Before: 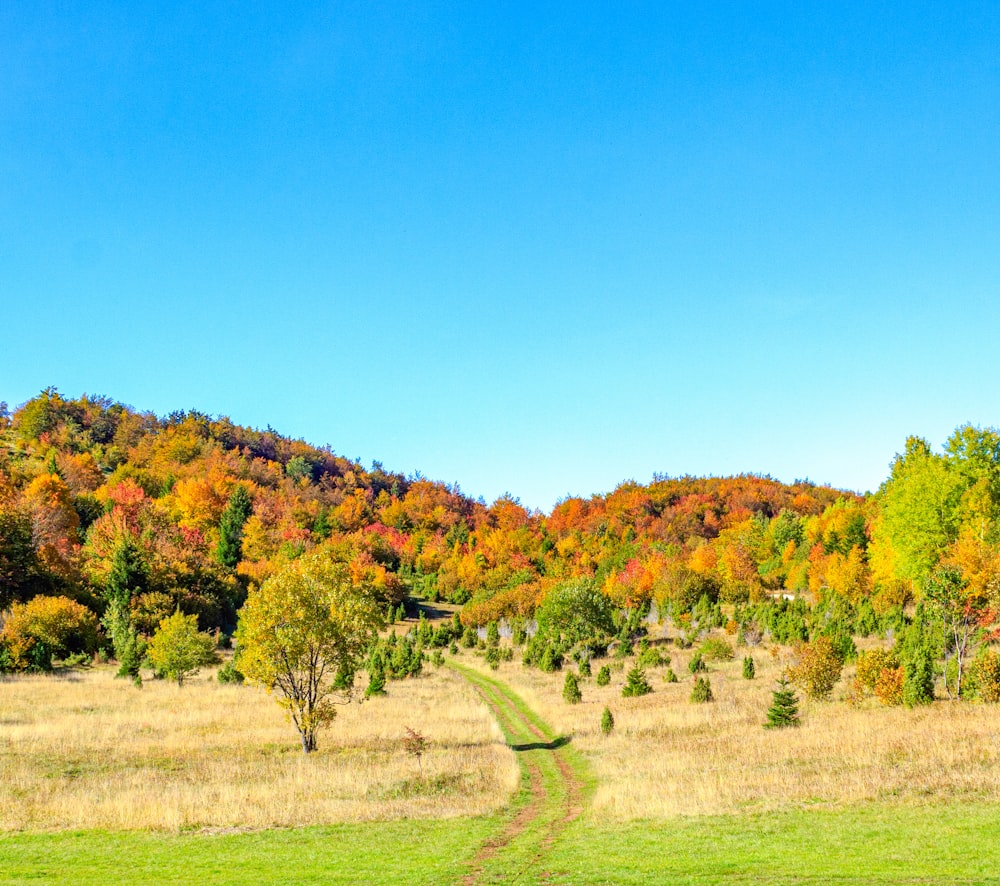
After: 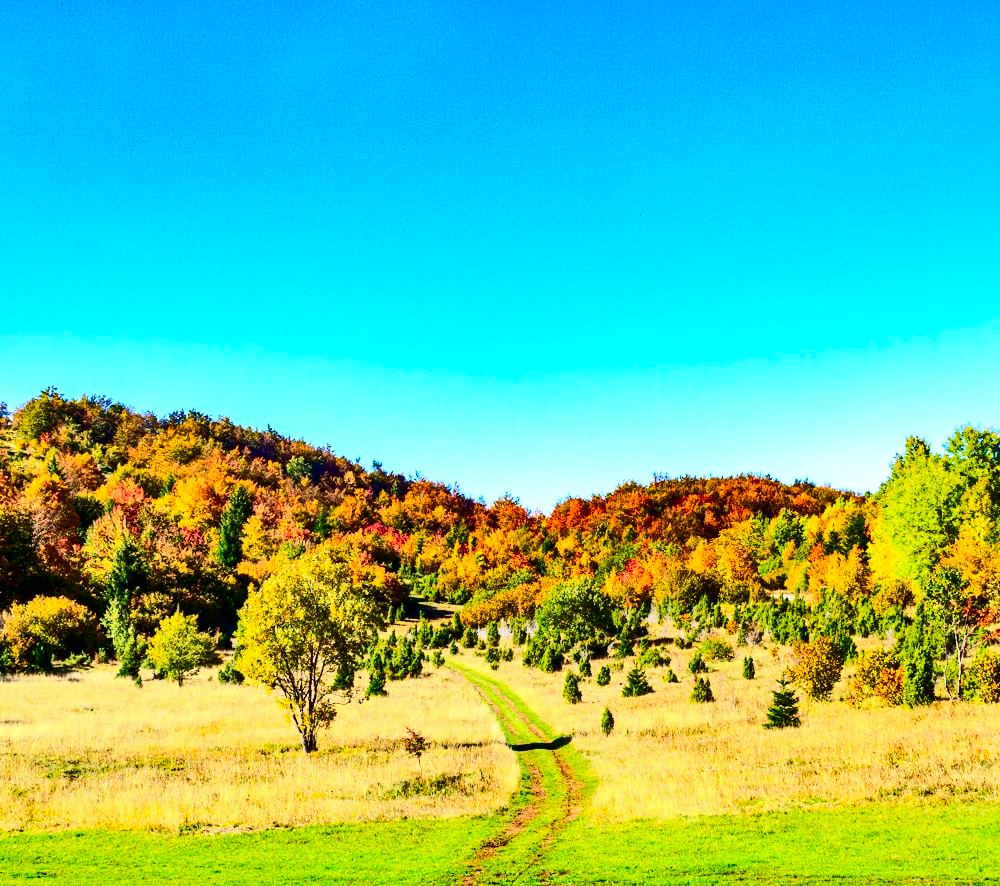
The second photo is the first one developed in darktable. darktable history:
shadows and highlights: radius 106.37, shadows 45.27, highlights -66.55, low approximation 0.01, soften with gaussian
color correction: highlights b* -0.062, saturation 1.34
contrast brightness saturation: contrast 0.498, saturation -0.087
